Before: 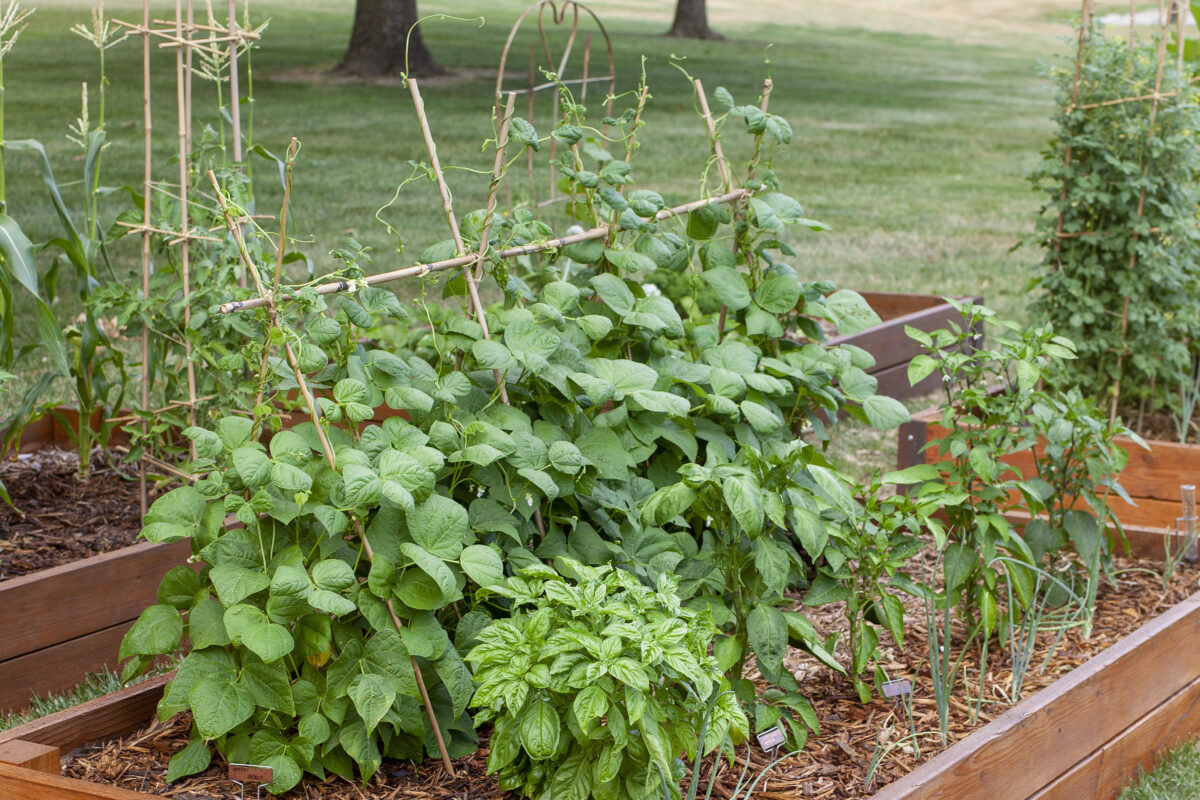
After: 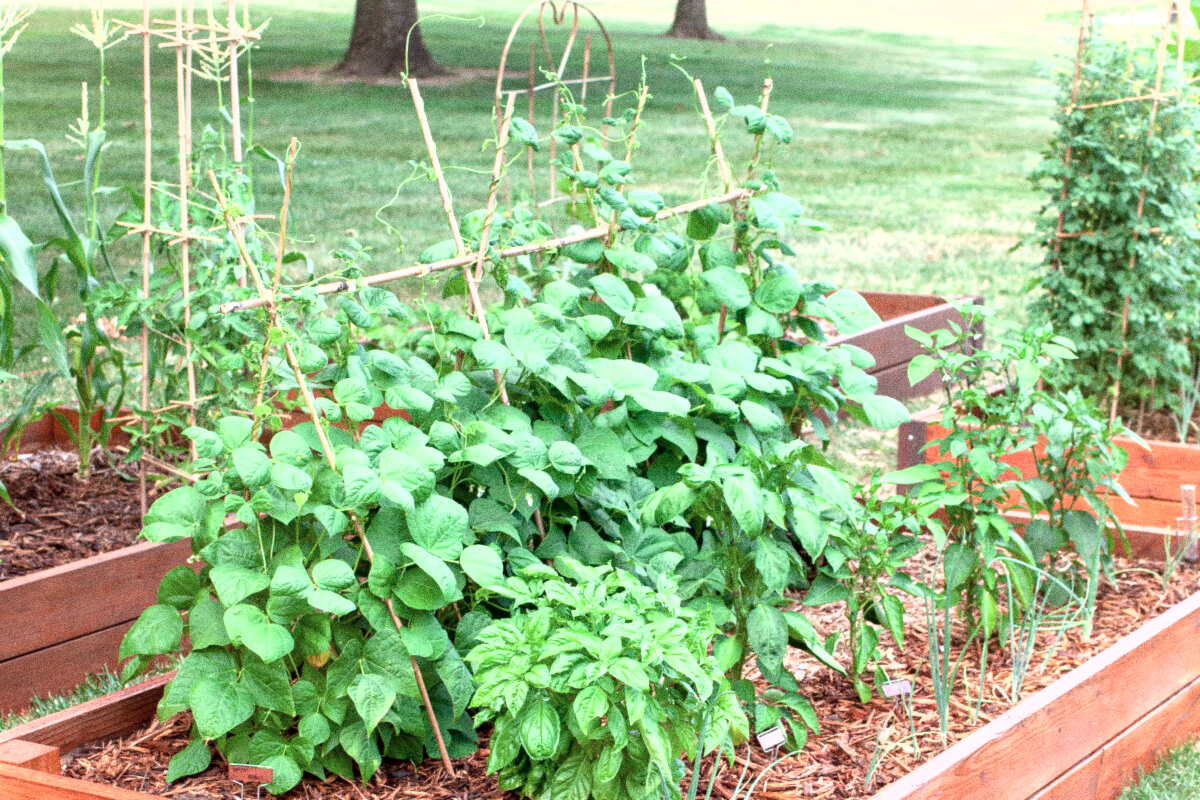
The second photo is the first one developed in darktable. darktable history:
exposure: black level correction 0.001, exposure 1.129 EV, compensate exposure bias true, compensate highlight preservation false
color contrast: blue-yellow contrast 0.7
grain: coarseness 0.09 ISO, strength 40%
lowpass: radius 0.5, unbound 0
